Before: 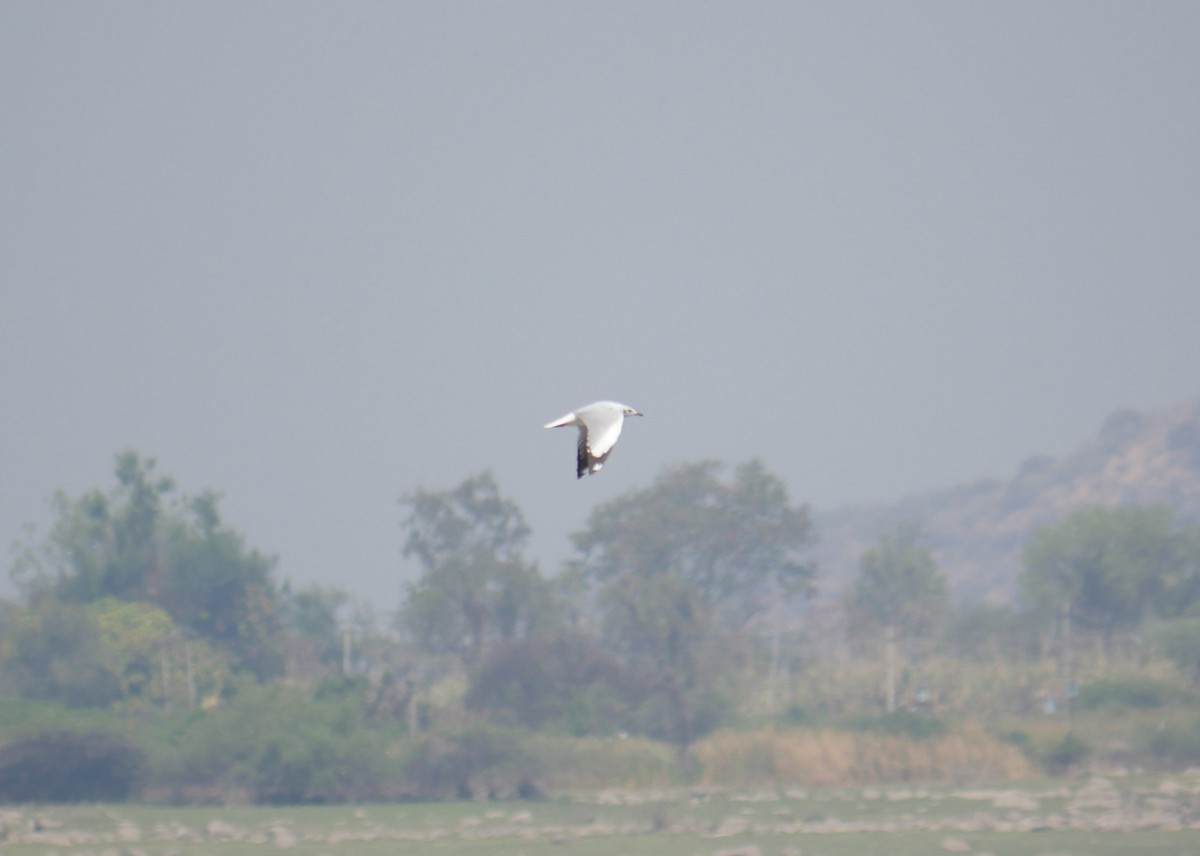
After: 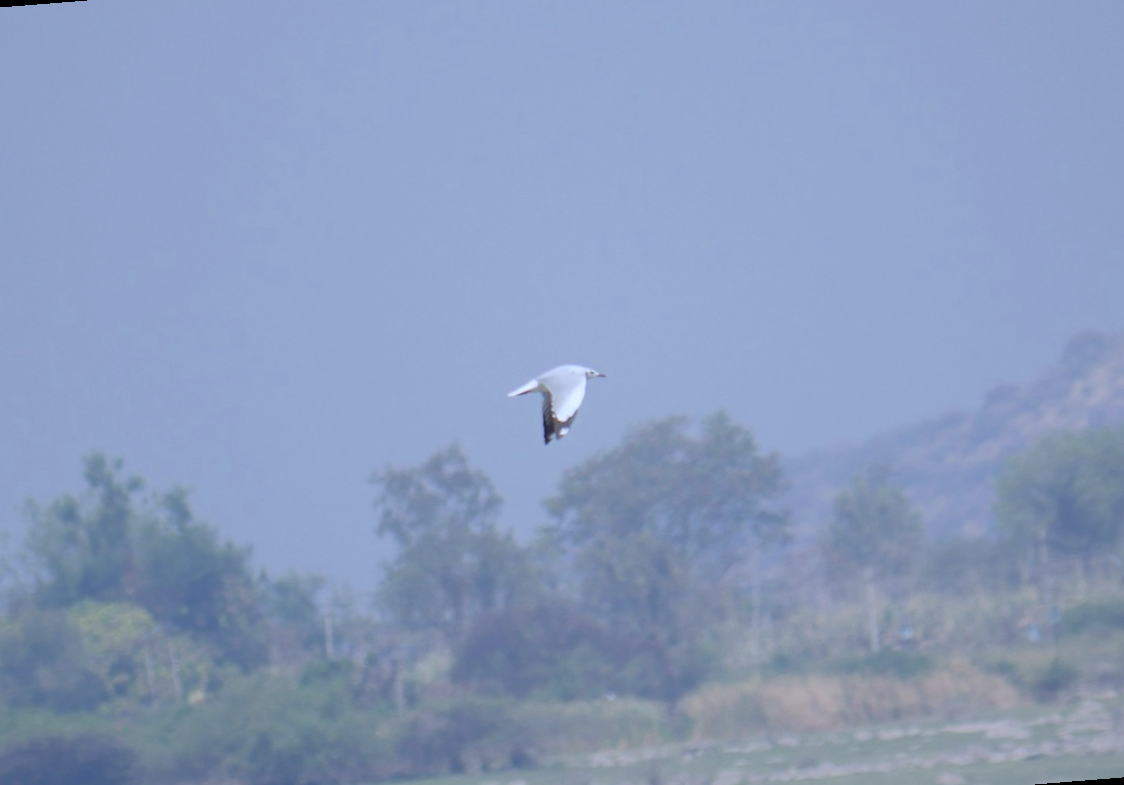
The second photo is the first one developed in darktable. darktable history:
rotate and perspective: rotation -4.57°, crop left 0.054, crop right 0.944, crop top 0.087, crop bottom 0.914
white balance: red 0.948, green 1.02, blue 1.176
color zones: curves: ch0 [(0, 0.425) (0.143, 0.422) (0.286, 0.42) (0.429, 0.419) (0.571, 0.419) (0.714, 0.42) (0.857, 0.422) (1, 0.425)]
